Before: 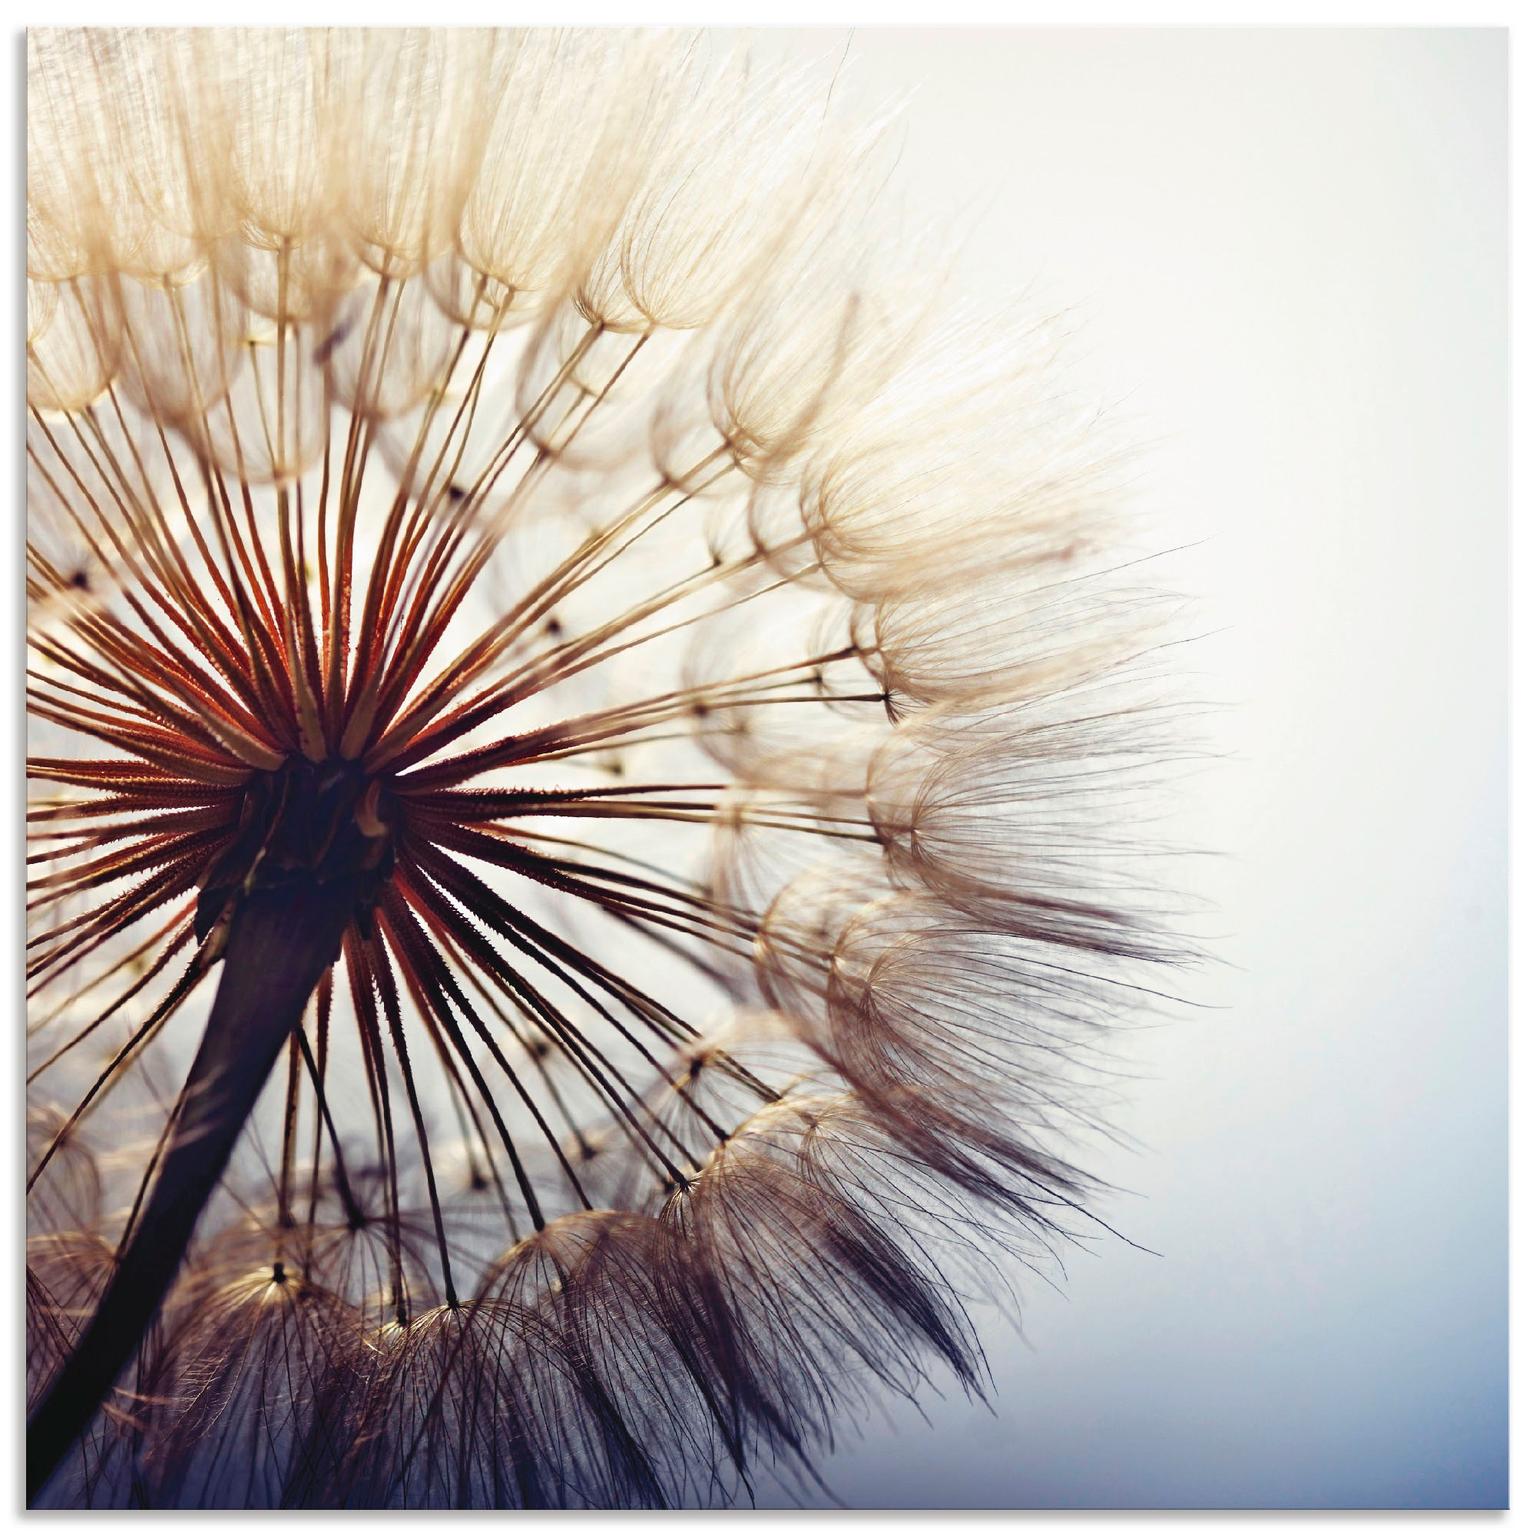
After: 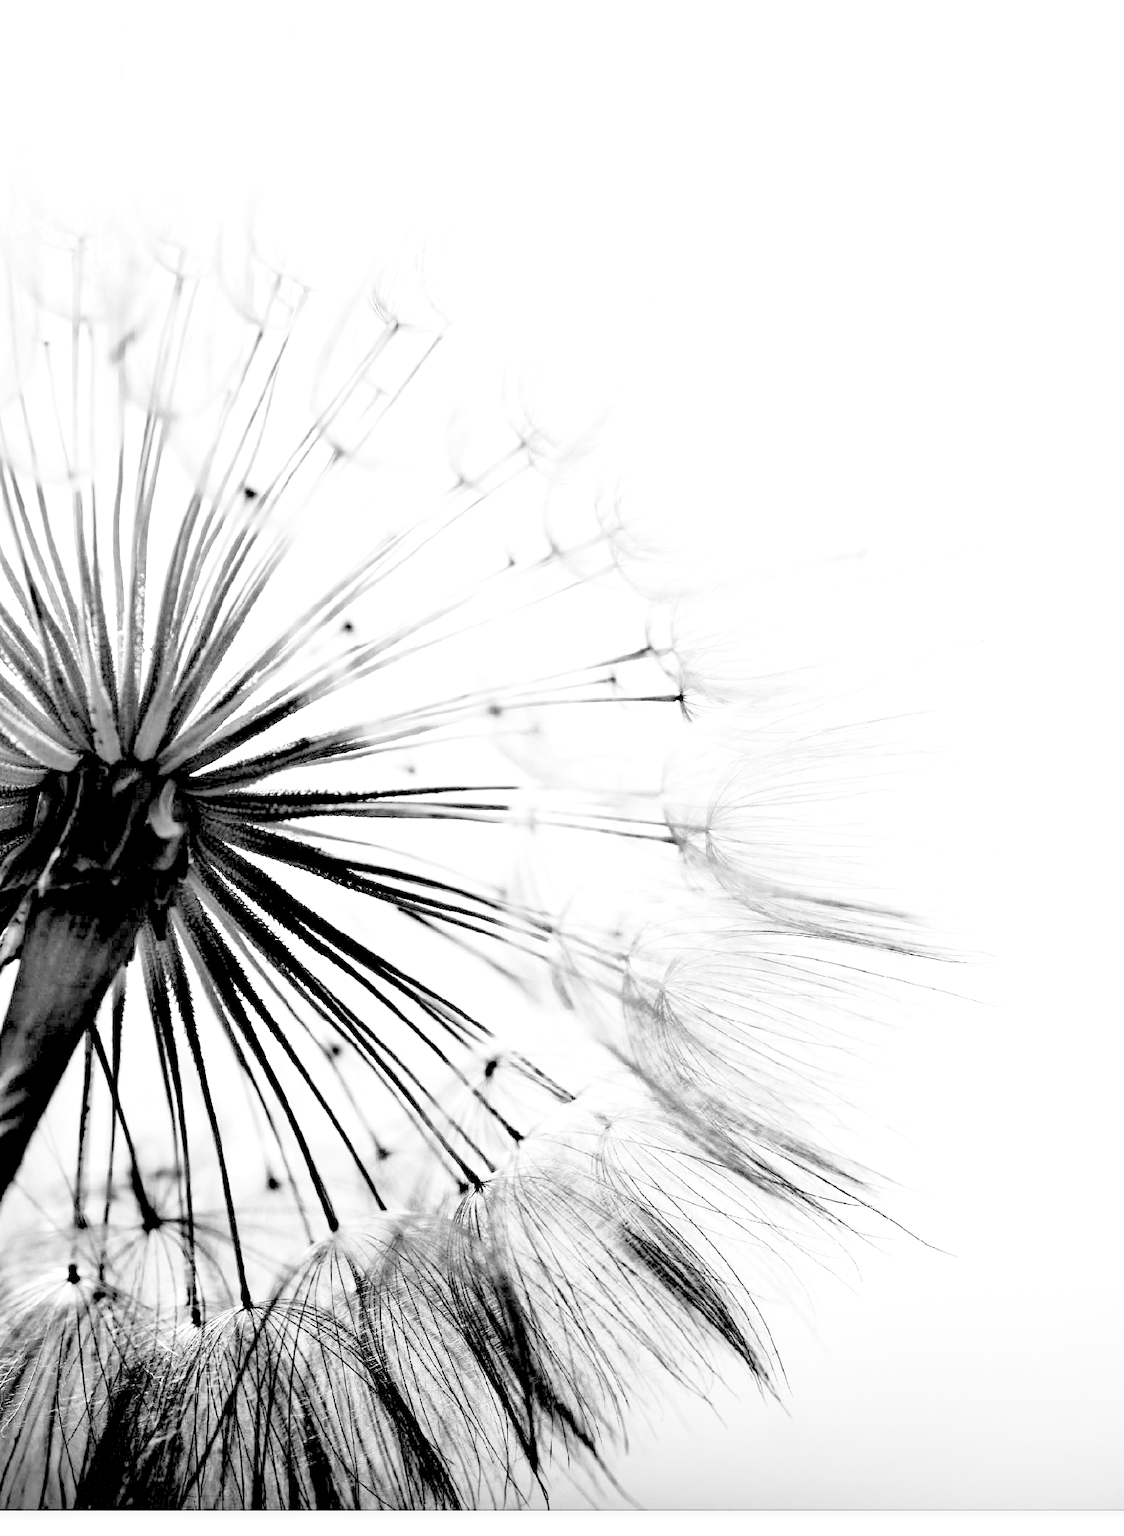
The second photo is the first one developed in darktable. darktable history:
base curve: curves: ch0 [(0, 0) (0.028, 0.03) (0.121, 0.232) (0.46, 0.748) (0.859, 0.968) (1, 1)], preserve colors none
exposure: black level correction 0, exposure 1.198 EV, compensate exposure bias true, compensate highlight preservation false
crop: left 13.443%, right 13.31%
rgb levels: levels [[0.027, 0.429, 0.996], [0, 0.5, 1], [0, 0.5, 1]]
monochrome: a 32, b 64, size 2.3
color balance rgb: perceptual saturation grading › global saturation 20%, perceptual saturation grading › highlights -25%, perceptual saturation grading › shadows 25%
